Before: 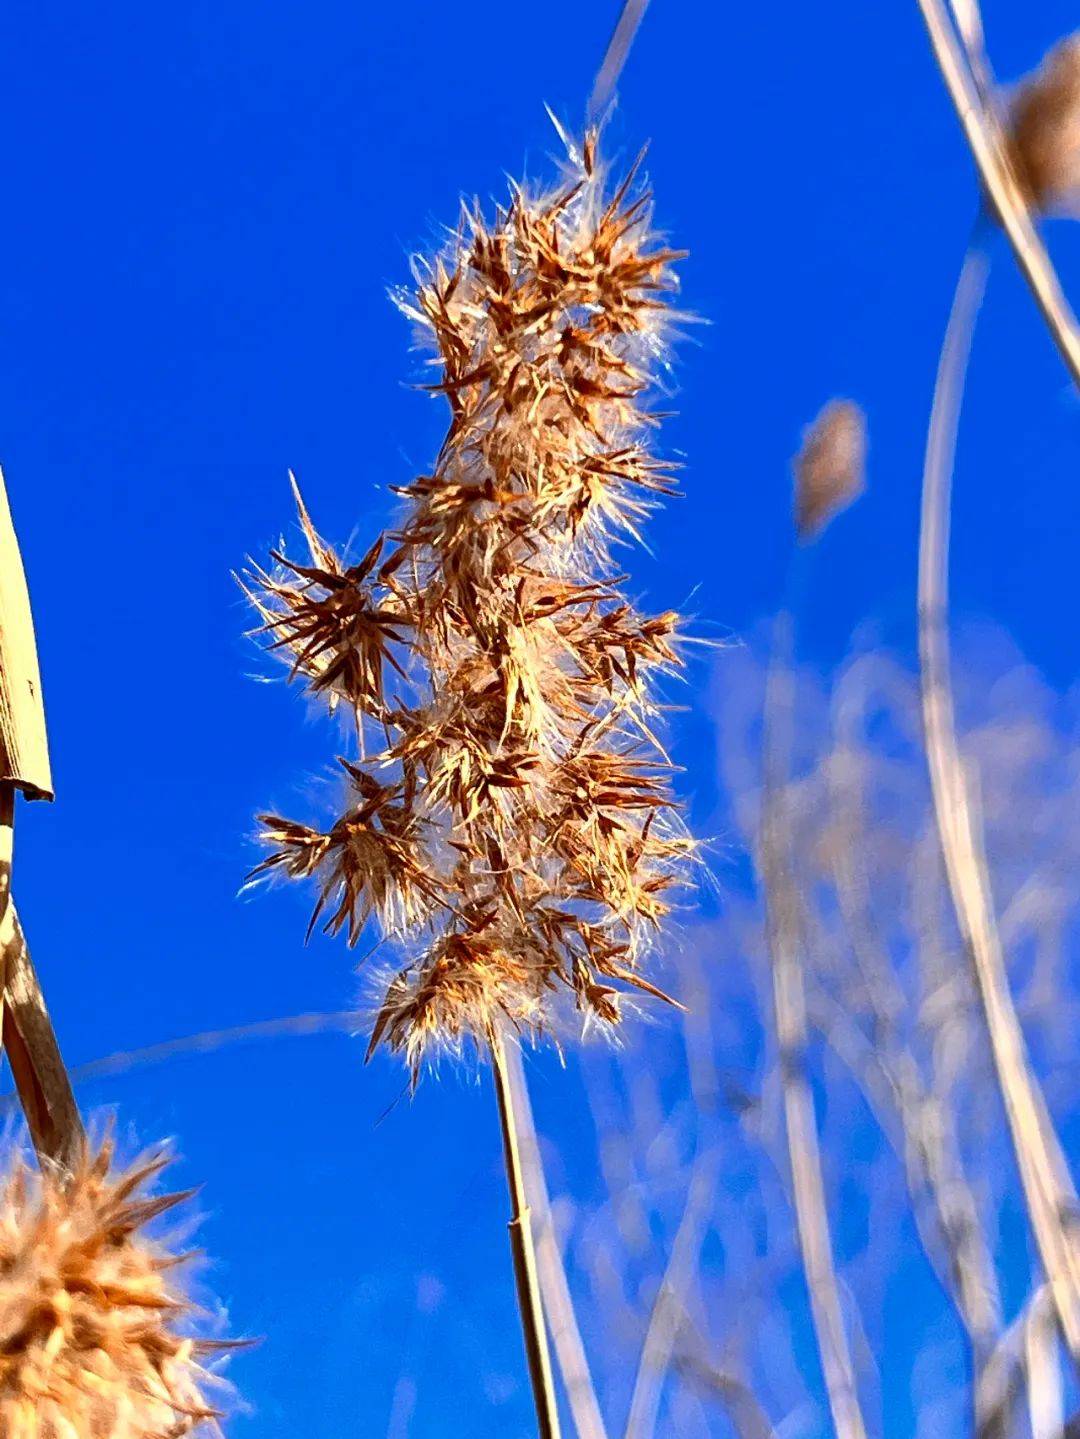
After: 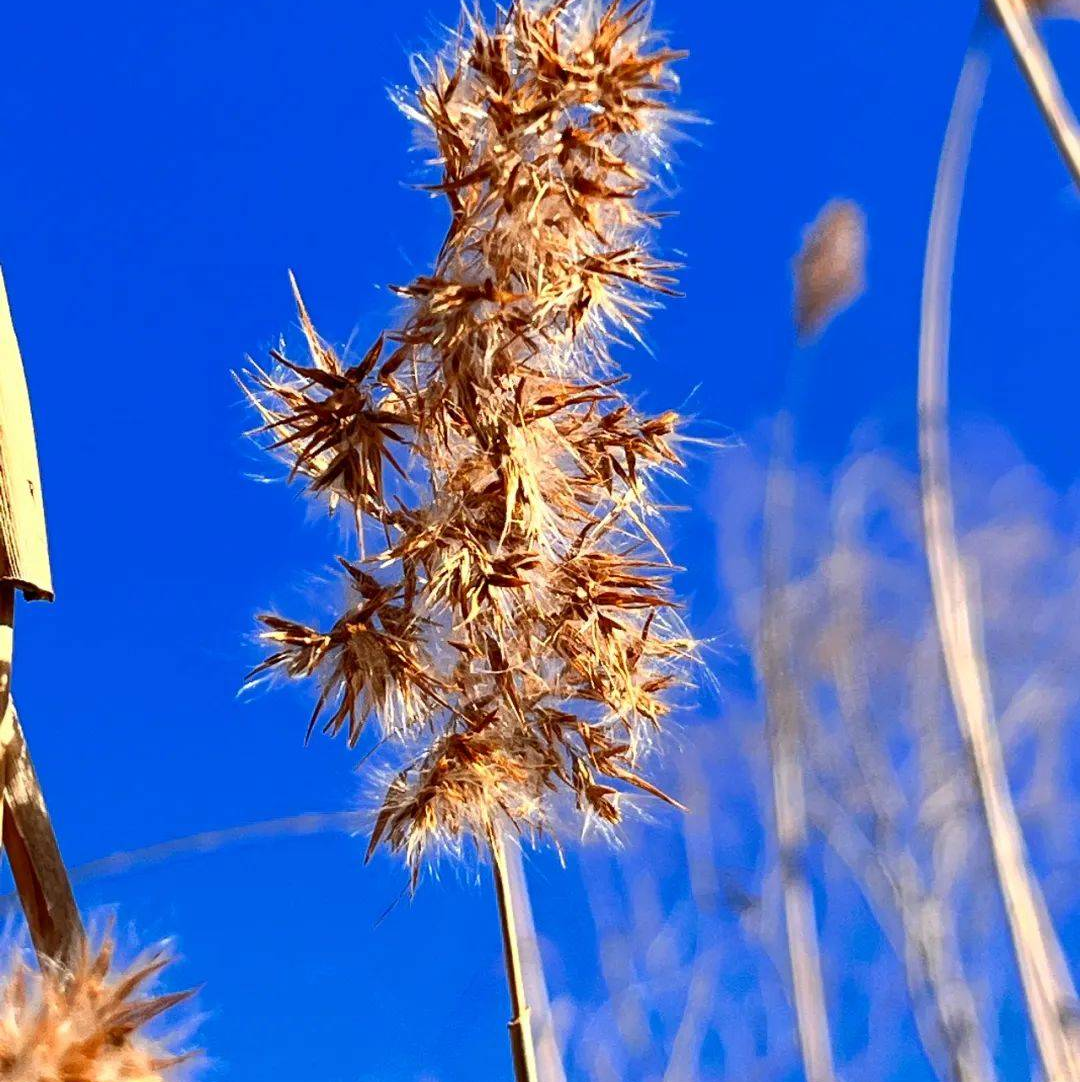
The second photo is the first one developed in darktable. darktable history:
crop: top 13.908%, bottom 10.873%
